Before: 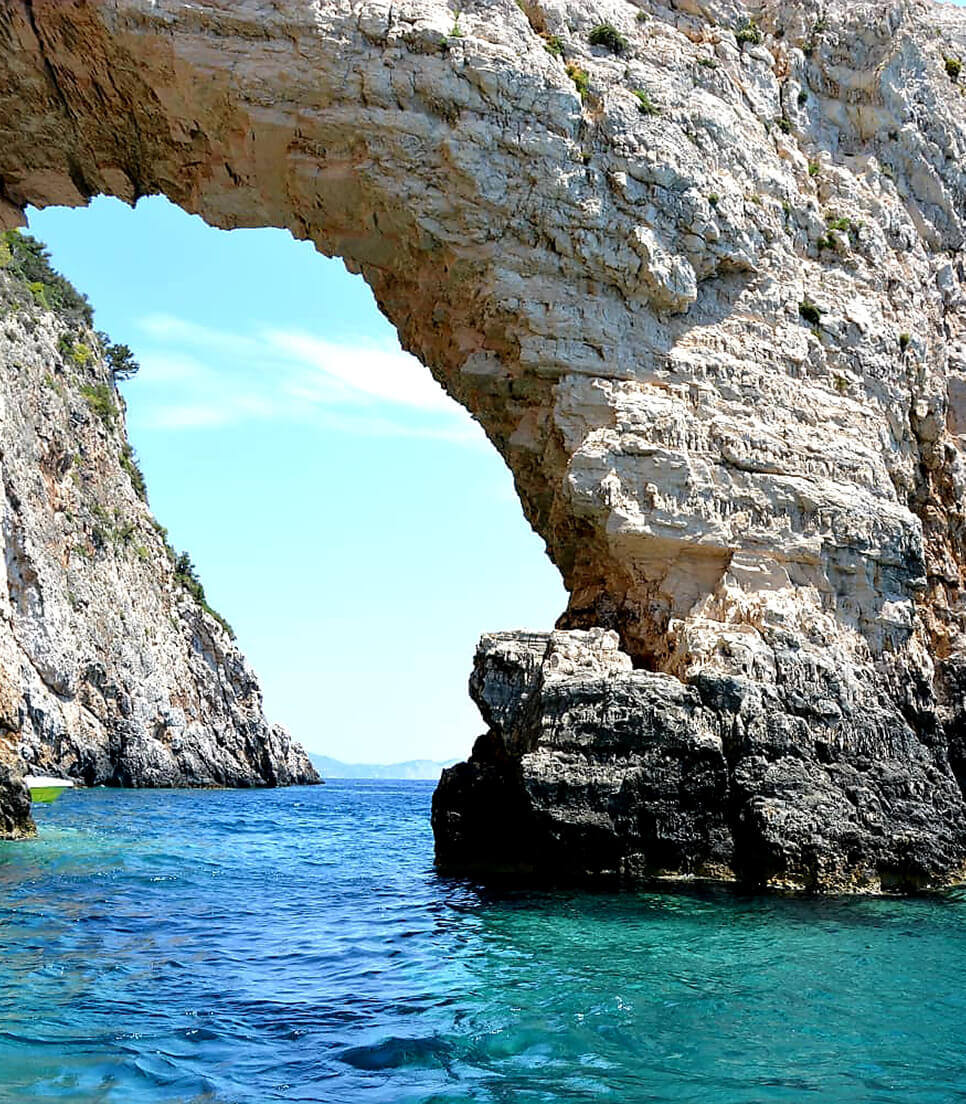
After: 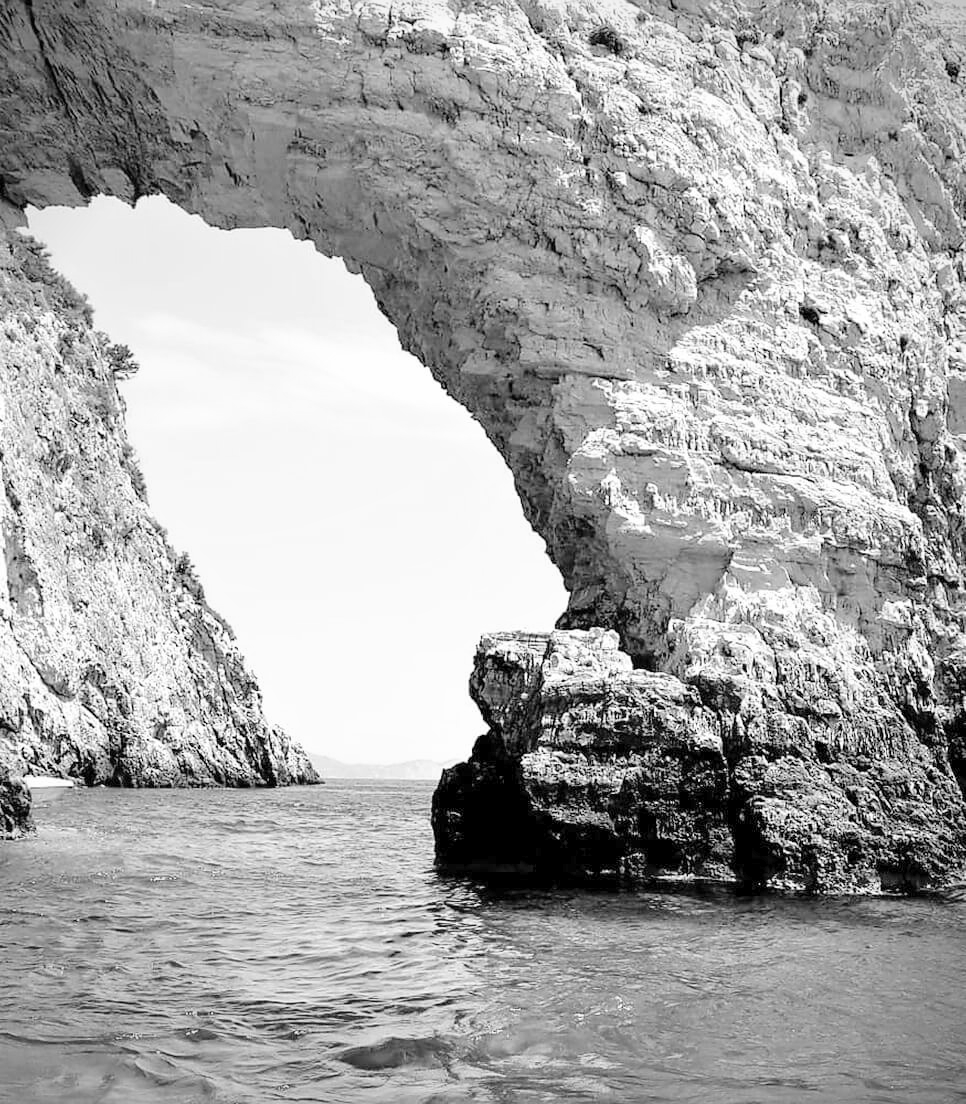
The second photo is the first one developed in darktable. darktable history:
white balance: red 0.926, green 1.003, blue 1.133
monochrome: on, module defaults
global tonemap: drago (0.7, 100)
vignetting: fall-off start 91.19%
